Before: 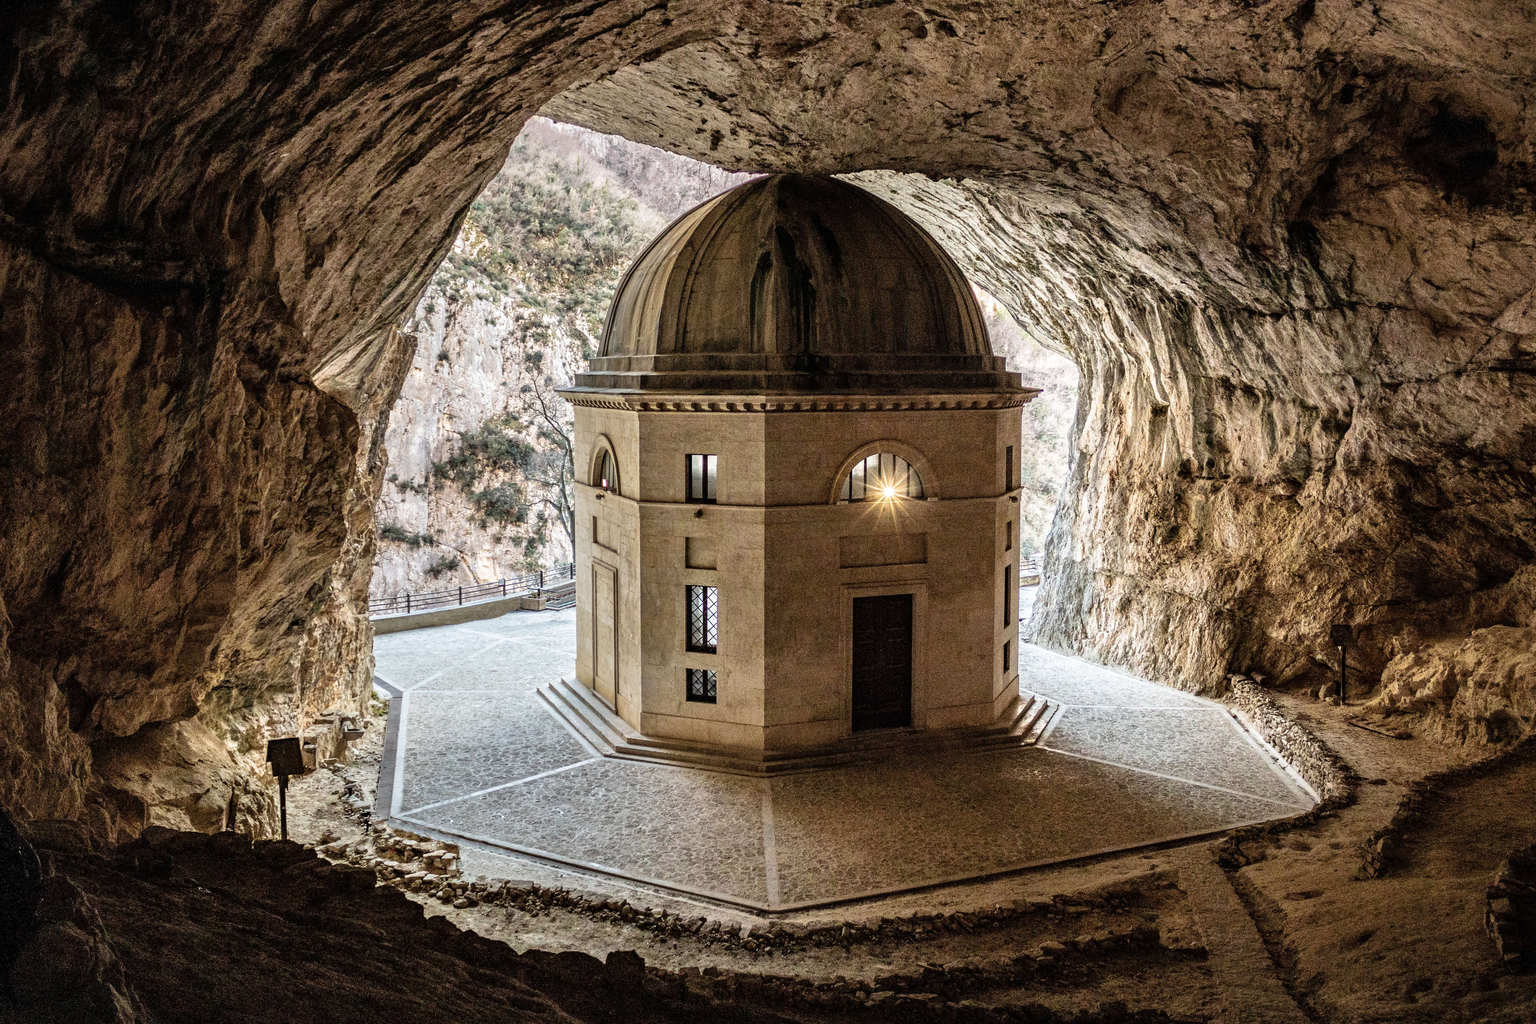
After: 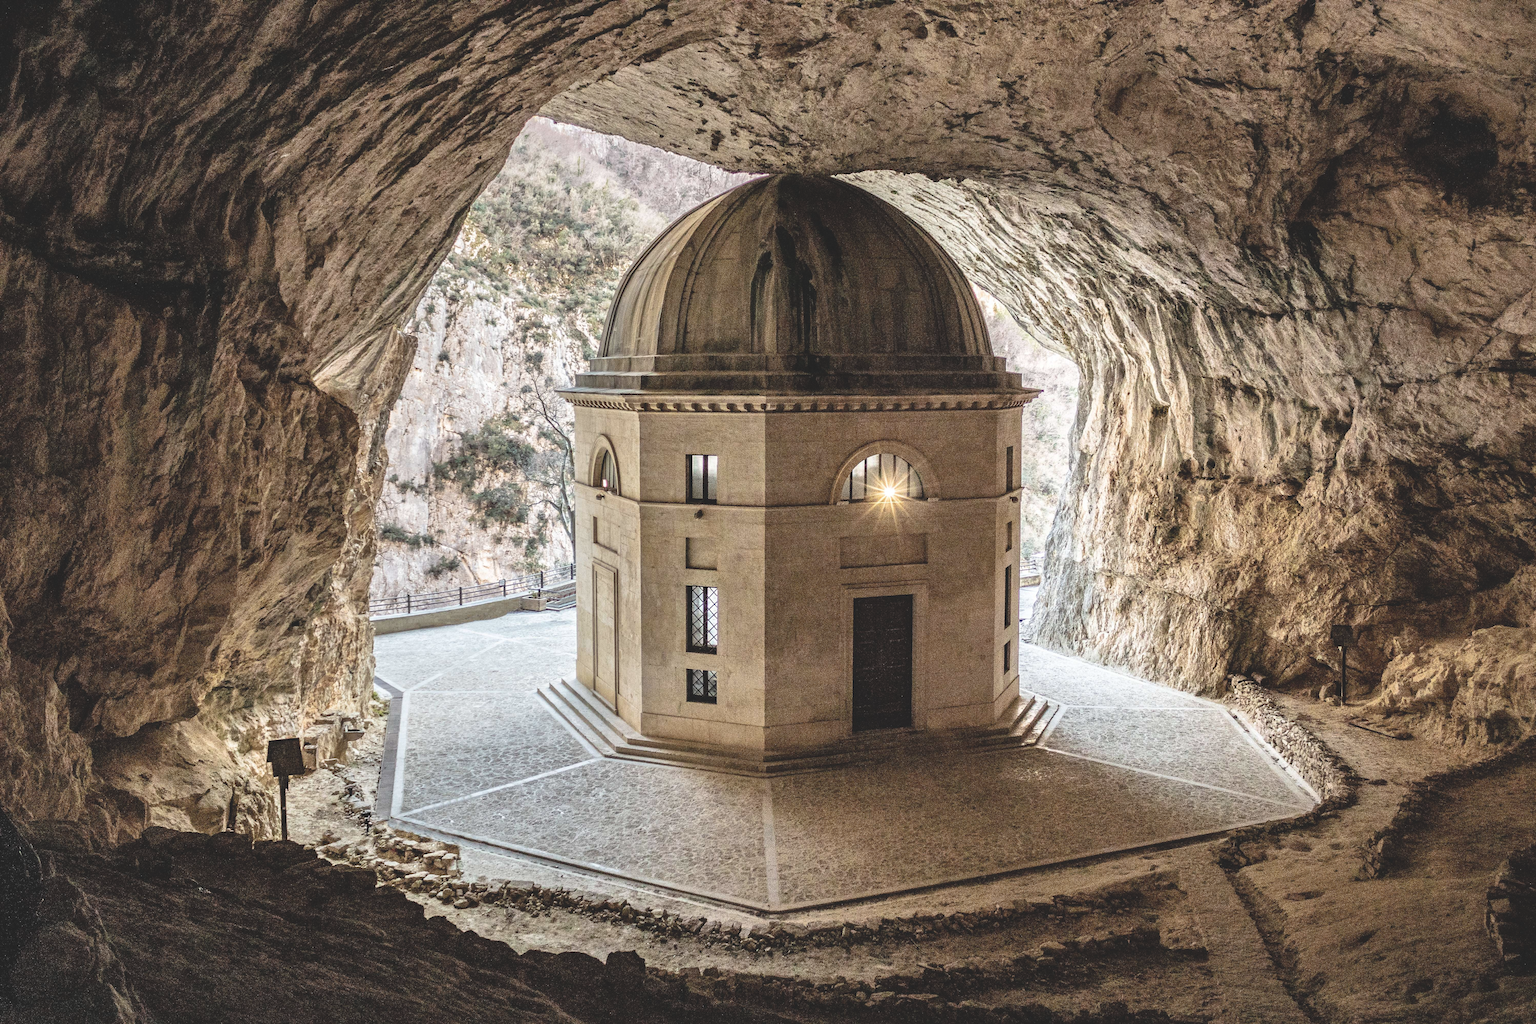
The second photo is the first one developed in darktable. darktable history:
tone curve: curves: ch0 [(0, 0.137) (1, 1)], preserve colors none
